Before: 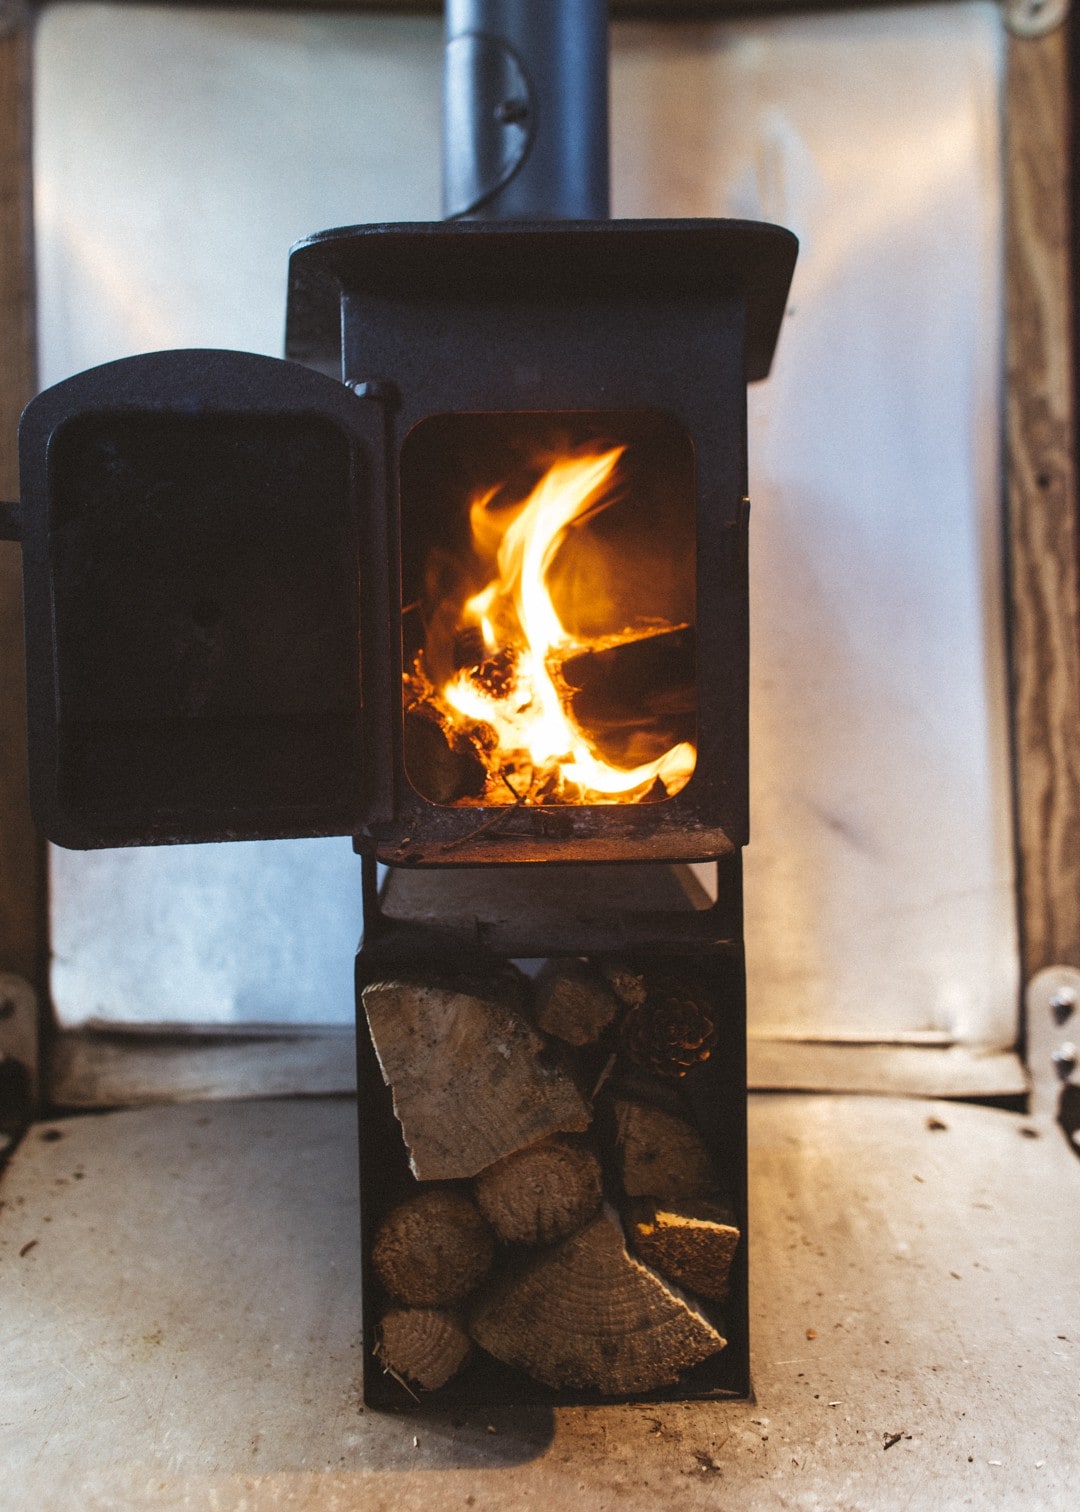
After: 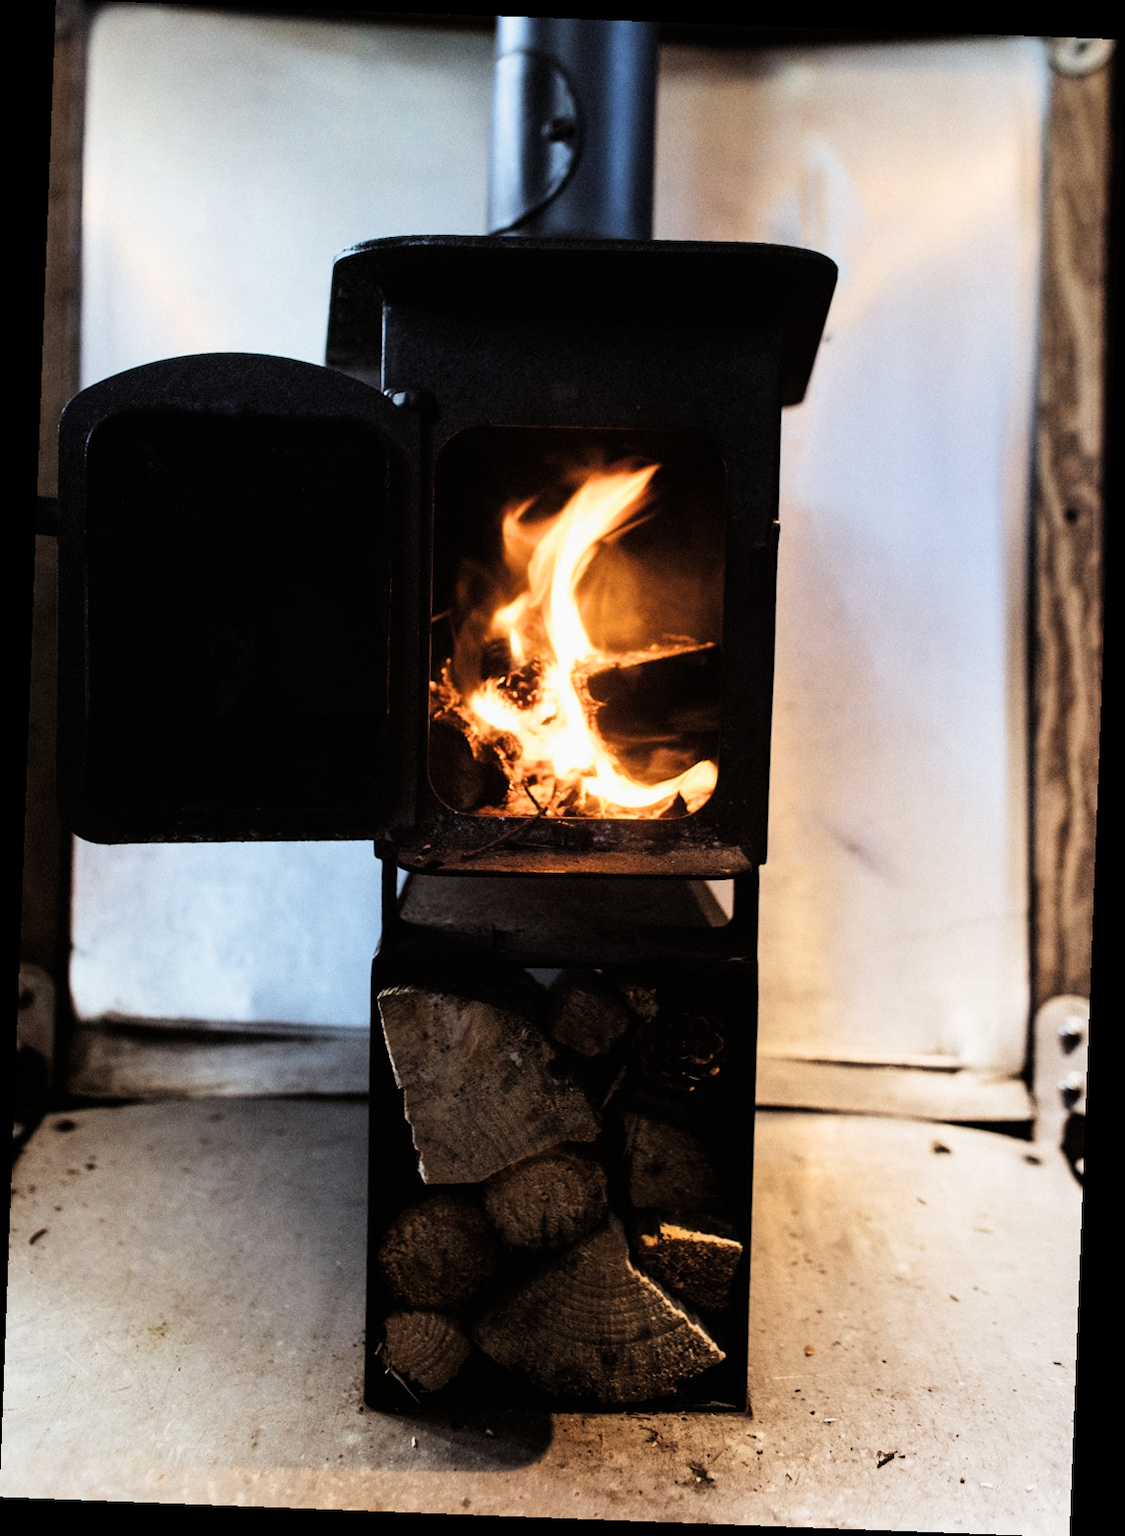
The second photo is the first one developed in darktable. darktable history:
rotate and perspective: rotation 2.17°, automatic cropping off
filmic rgb: black relative exposure -5.42 EV, white relative exposure 2.85 EV, dynamic range scaling -37.73%, hardness 4, contrast 1.605, highlights saturation mix -0.93%
